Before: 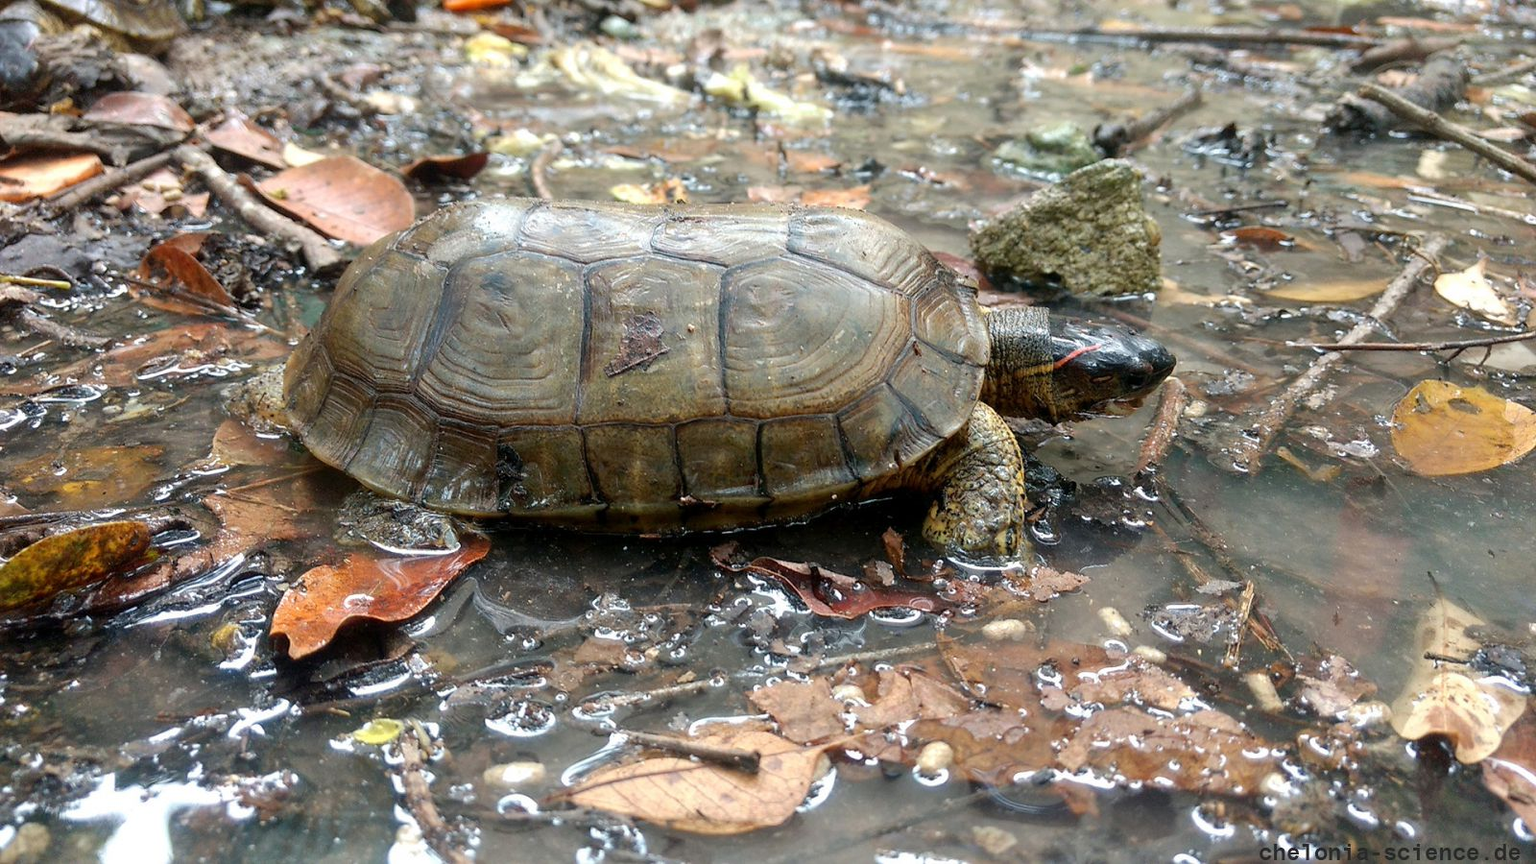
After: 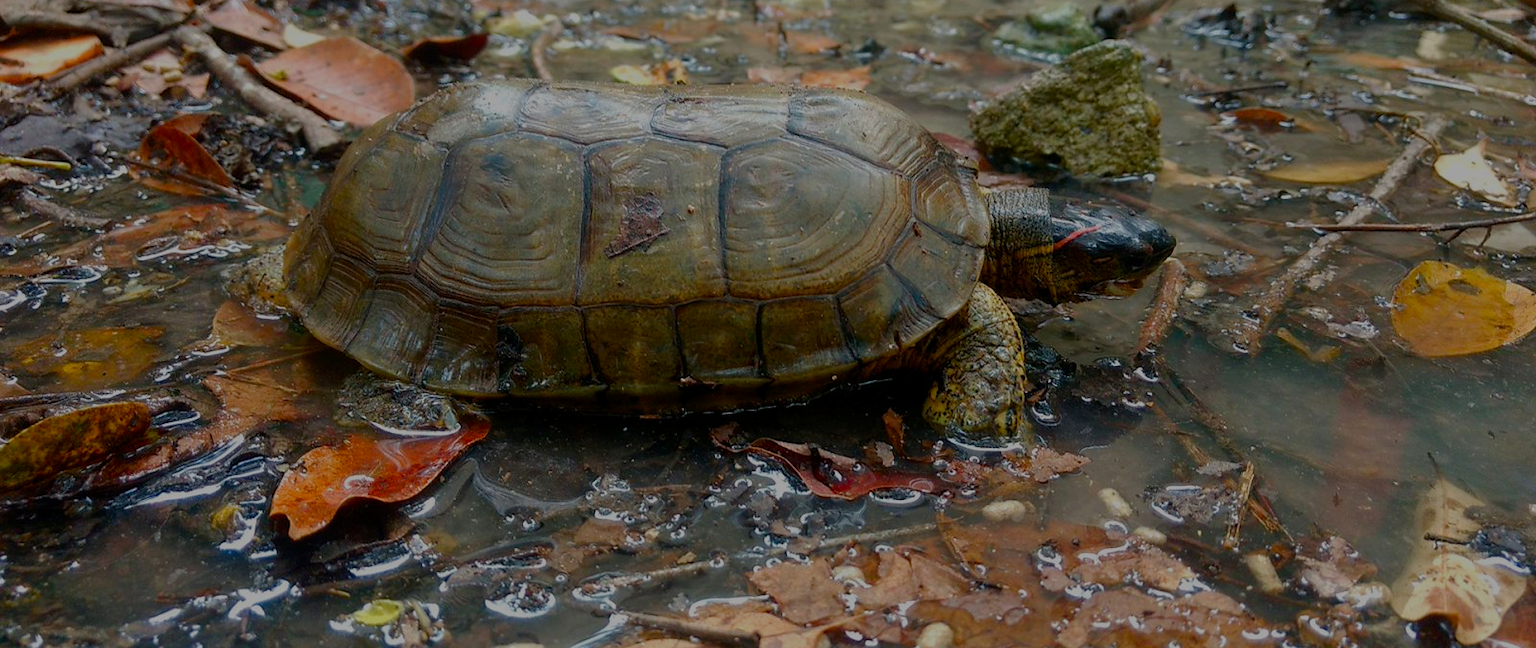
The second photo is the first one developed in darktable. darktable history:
color balance rgb: perceptual saturation grading › global saturation 20%, perceptual saturation grading › highlights -50%, perceptual saturation grading › shadows 30%
color zones: curves: ch0 [(0, 0.613) (0.01, 0.613) (0.245, 0.448) (0.498, 0.529) (0.642, 0.665) (0.879, 0.777) (0.99, 0.613)]; ch1 [(0, 0) (0.143, 0) (0.286, 0) (0.429, 0) (0.571, 0) (0.714, 0) (0.857, 0)], mix -131.09%
exposure: exposure -1.468 EV, compensate highlight preservation false
crop: top 13.819%, bottom 11.169%
